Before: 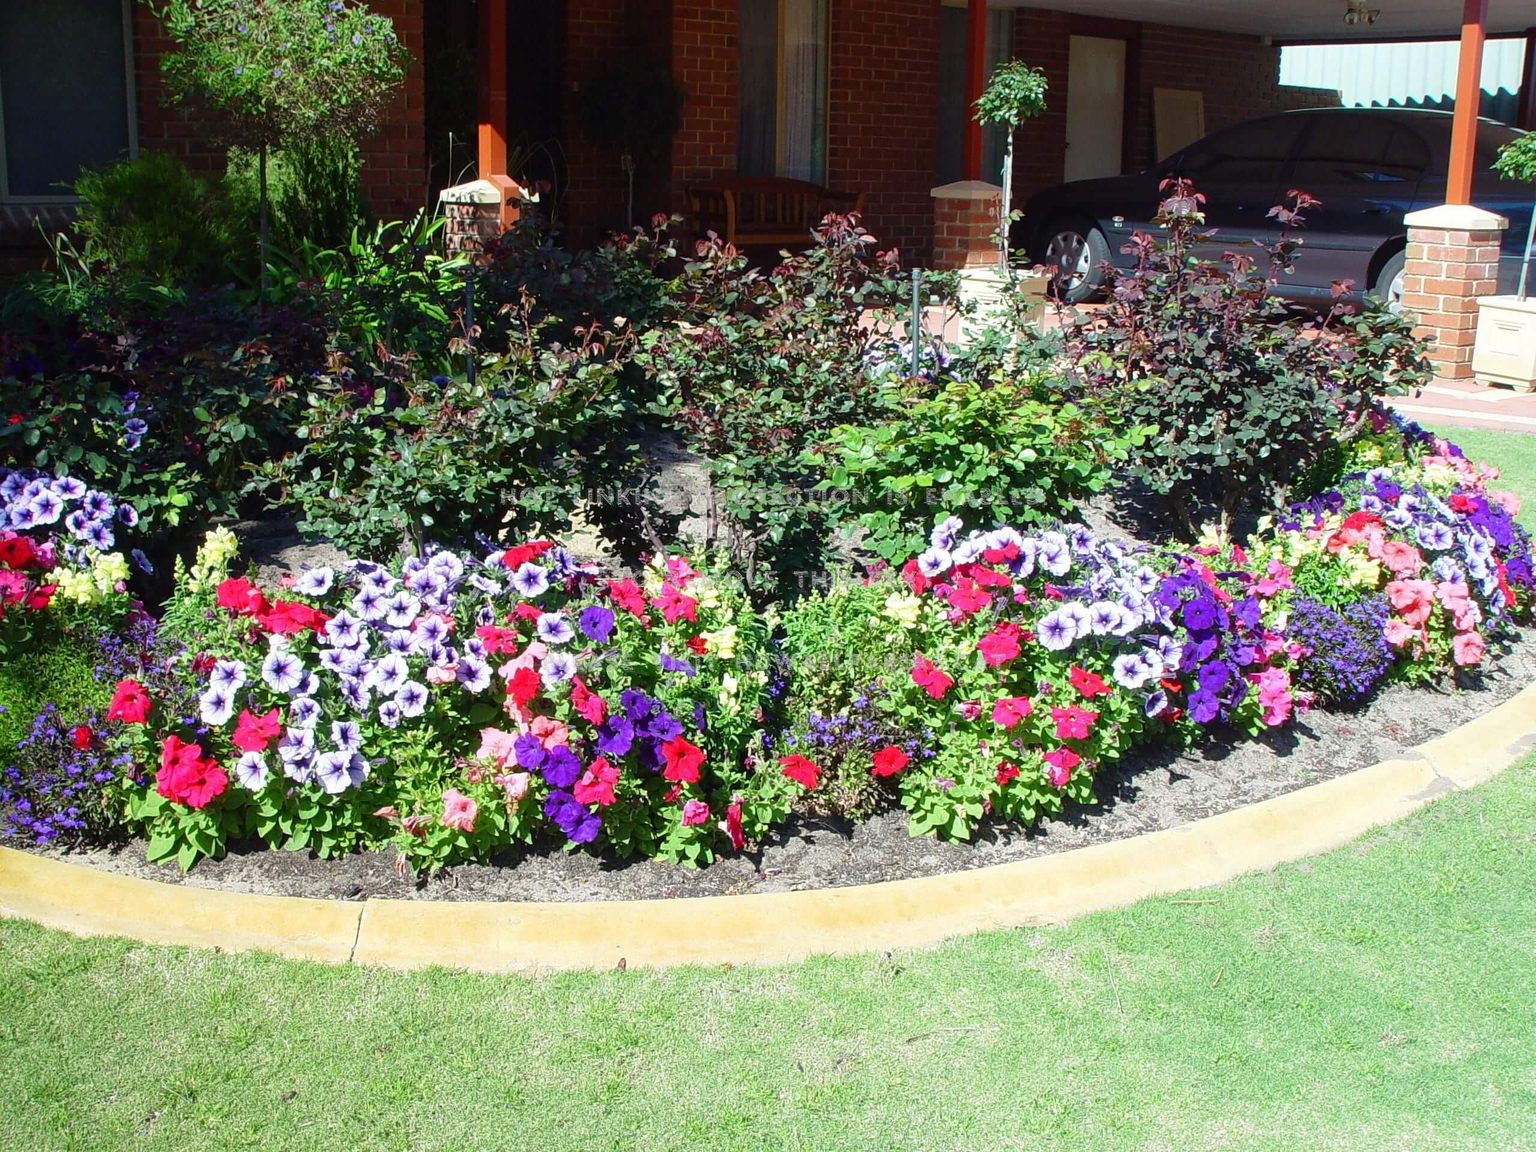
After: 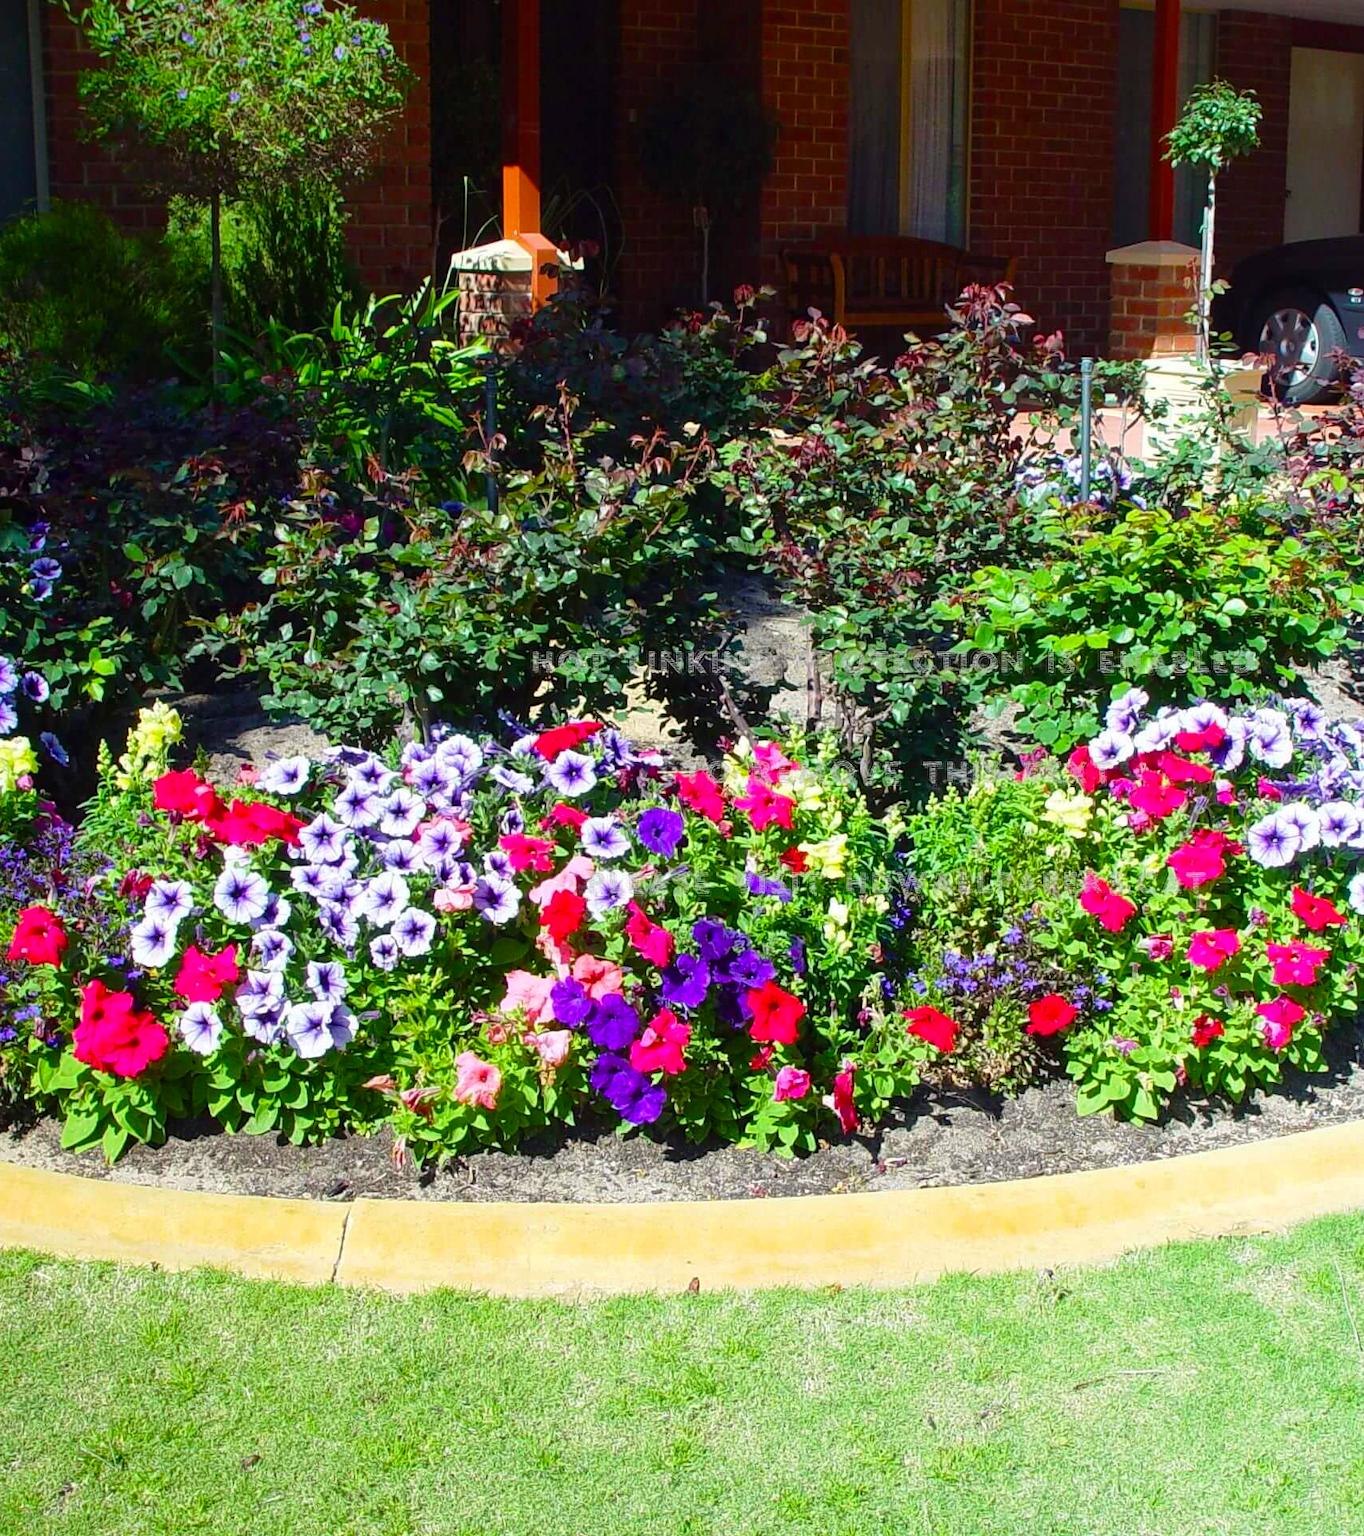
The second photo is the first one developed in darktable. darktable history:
crop and rotate: left 6.617%, right 26.717%
color balance rgb: perceptual saturation grading › global saturation 30%, global vibrance 20%
